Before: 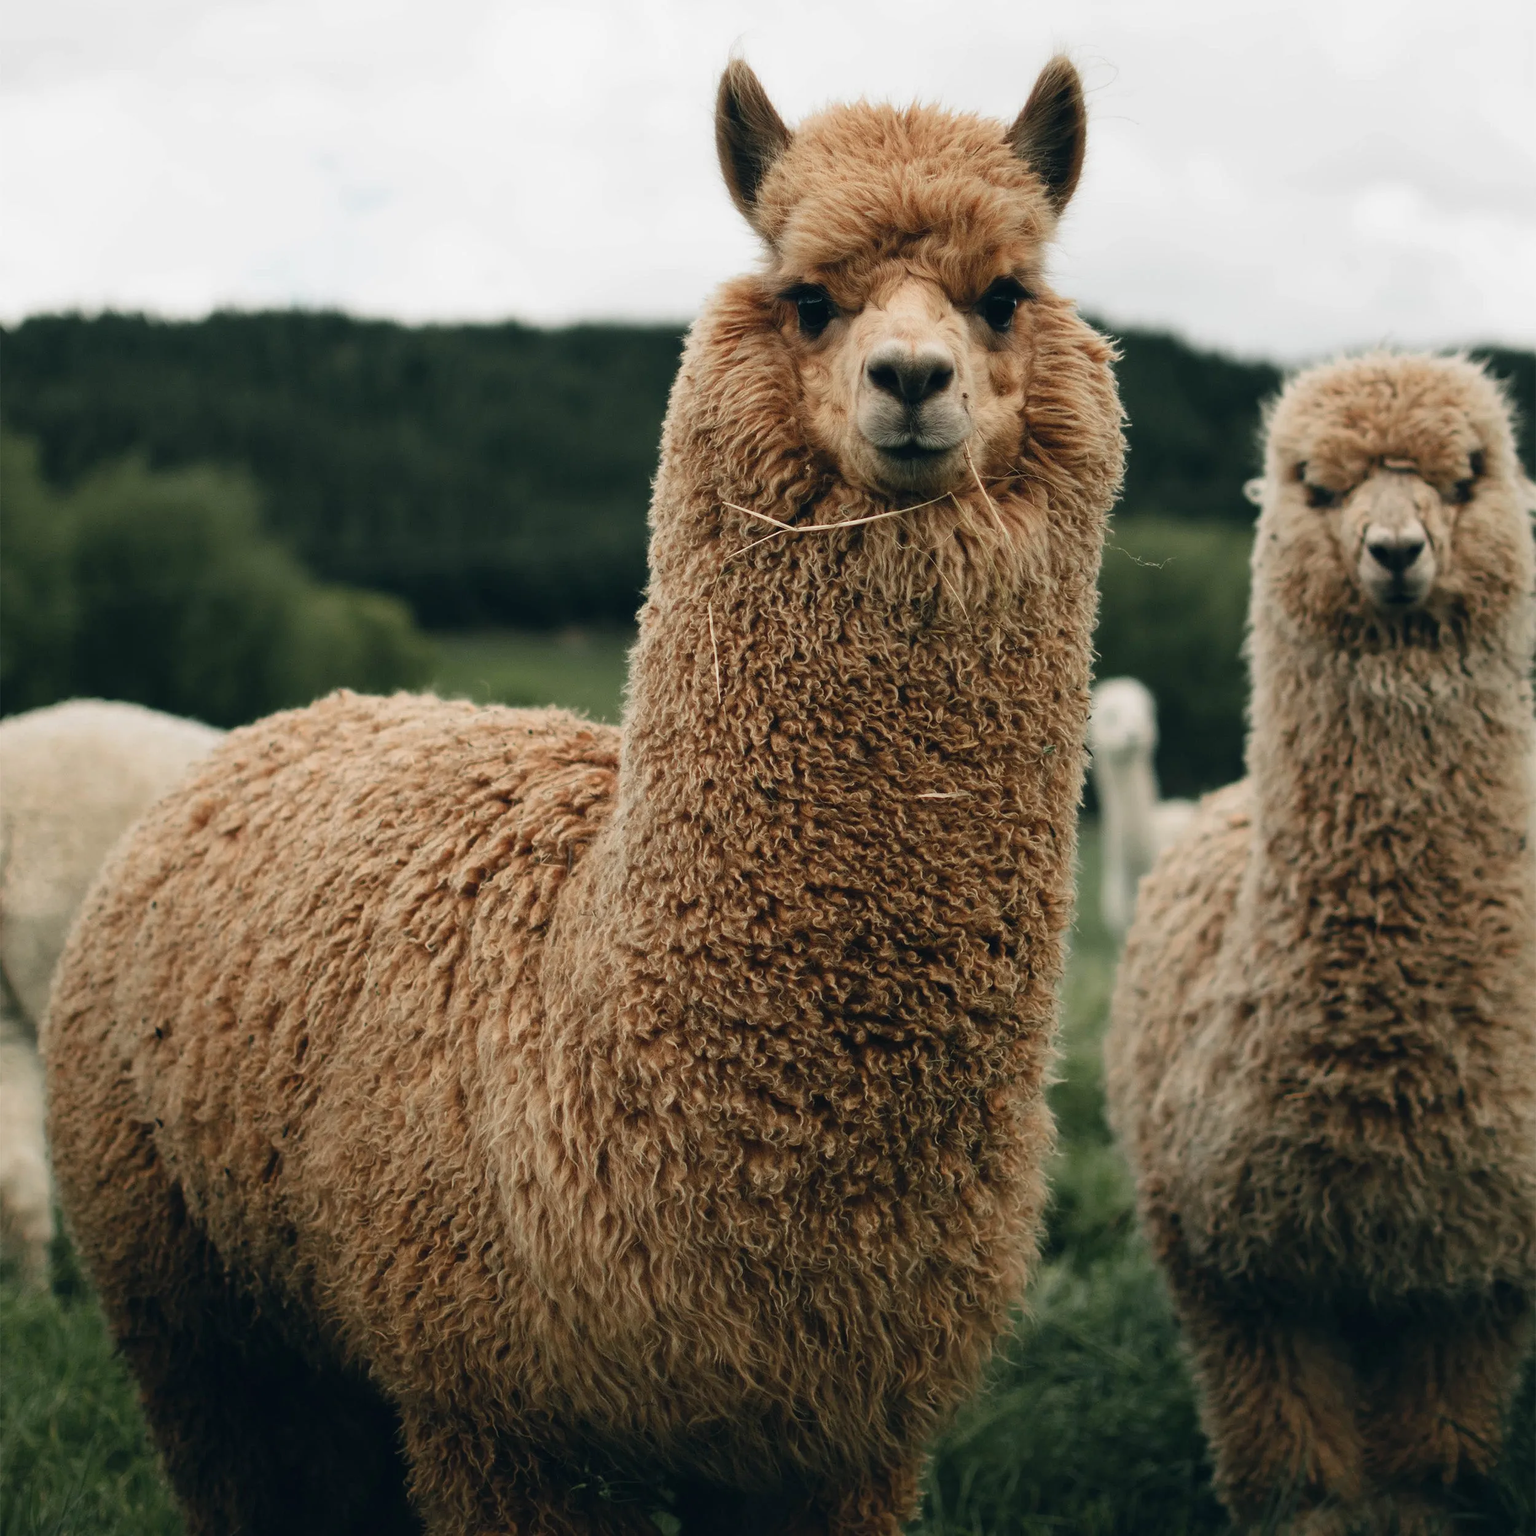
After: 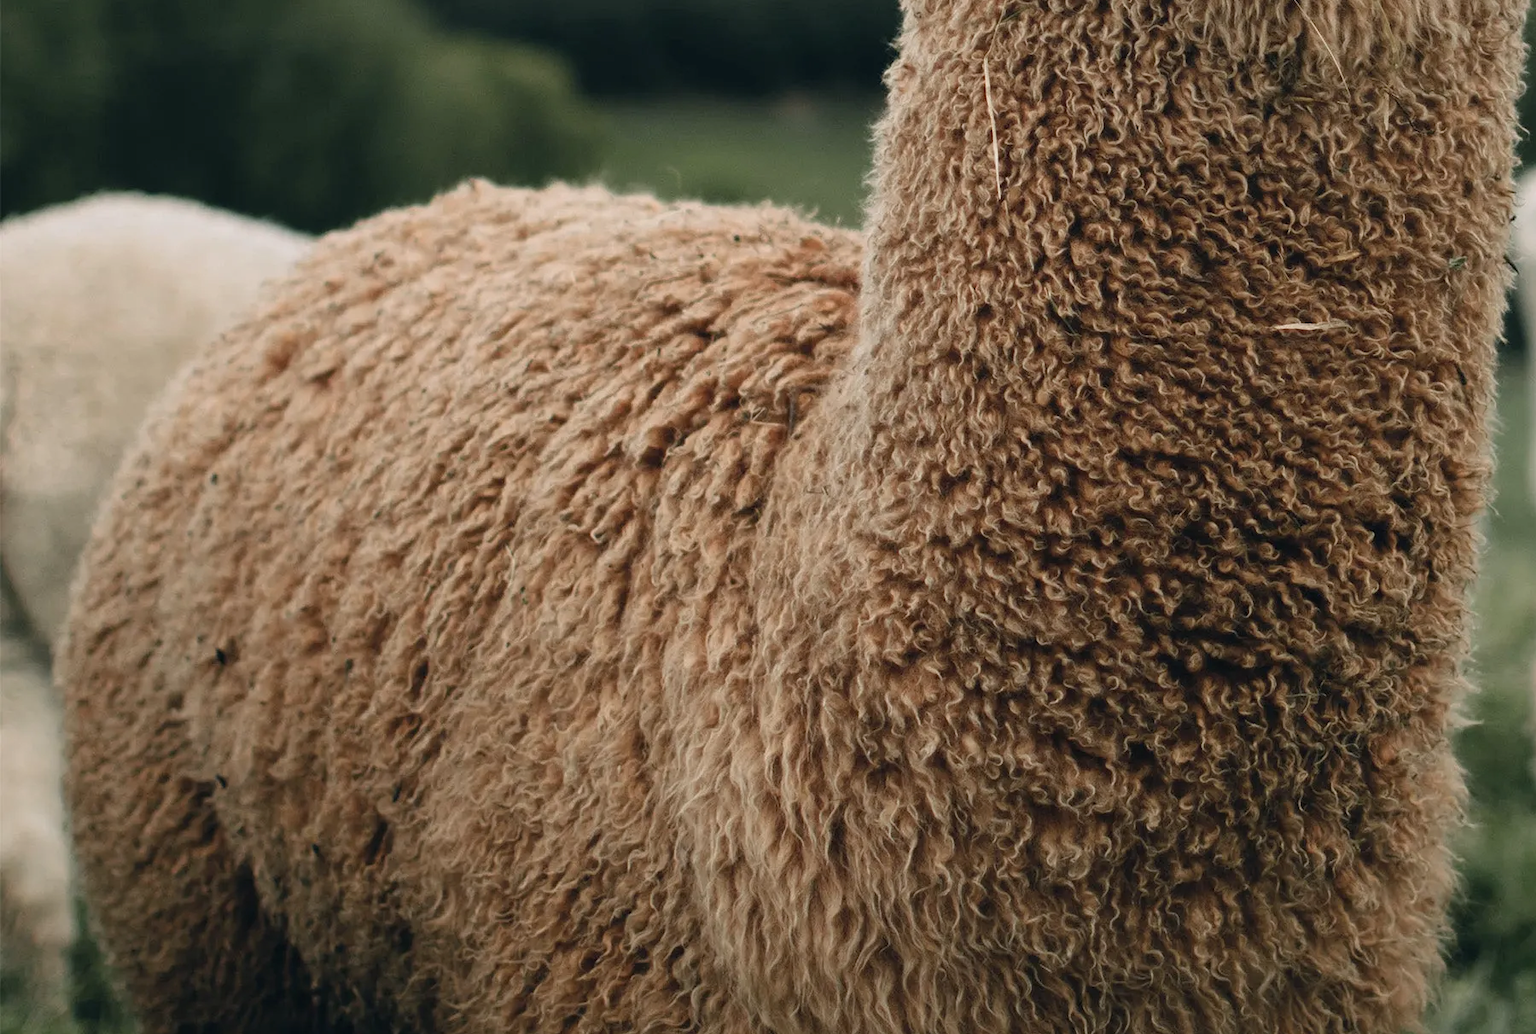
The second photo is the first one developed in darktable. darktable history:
crop: top 36.498%, right 27.964%, bottom 14.995%
contrast brightness saturation: saturation -0.1
white balance: red 1.004, blue 1.024
